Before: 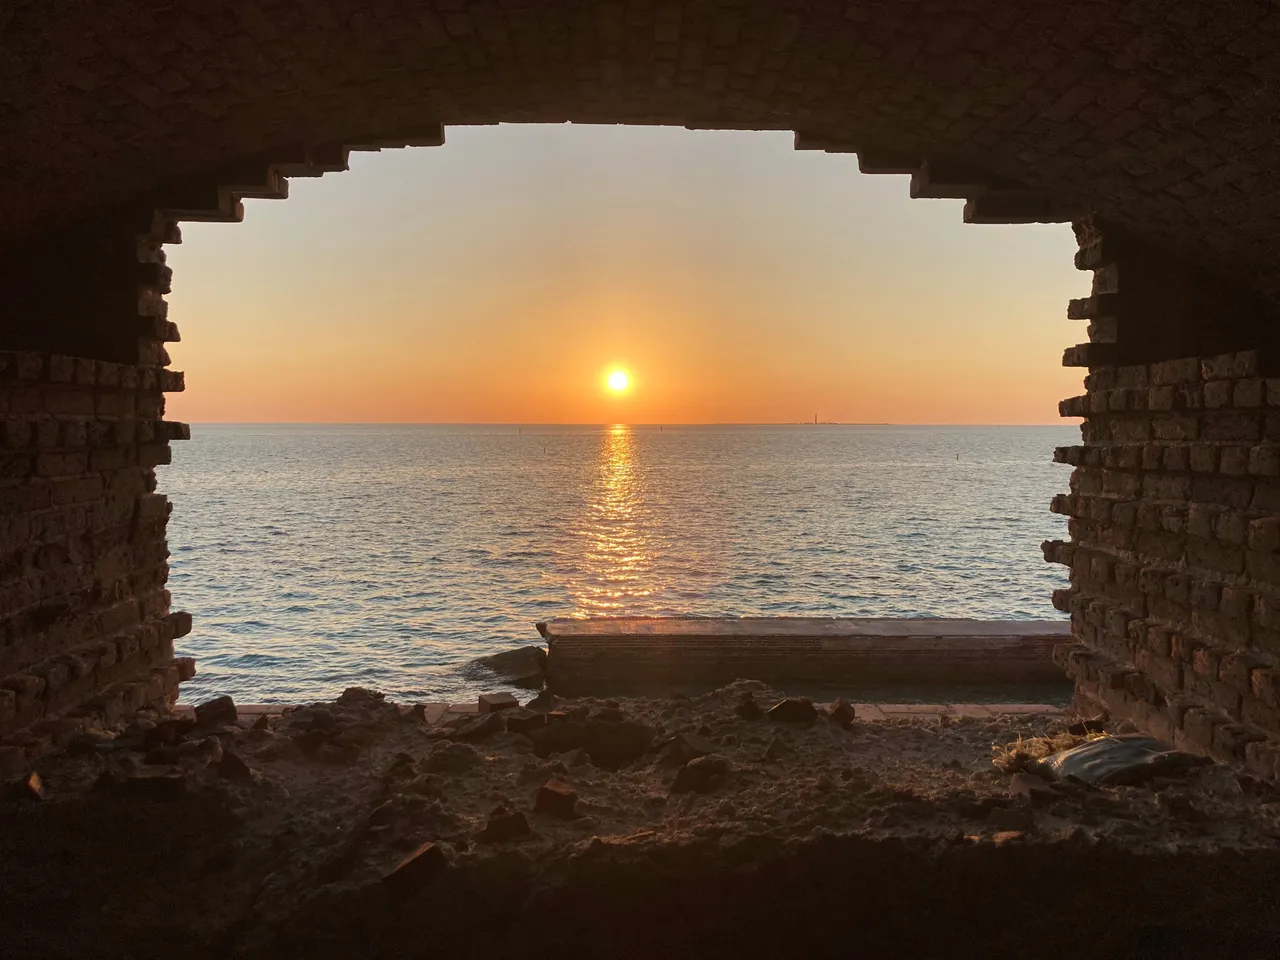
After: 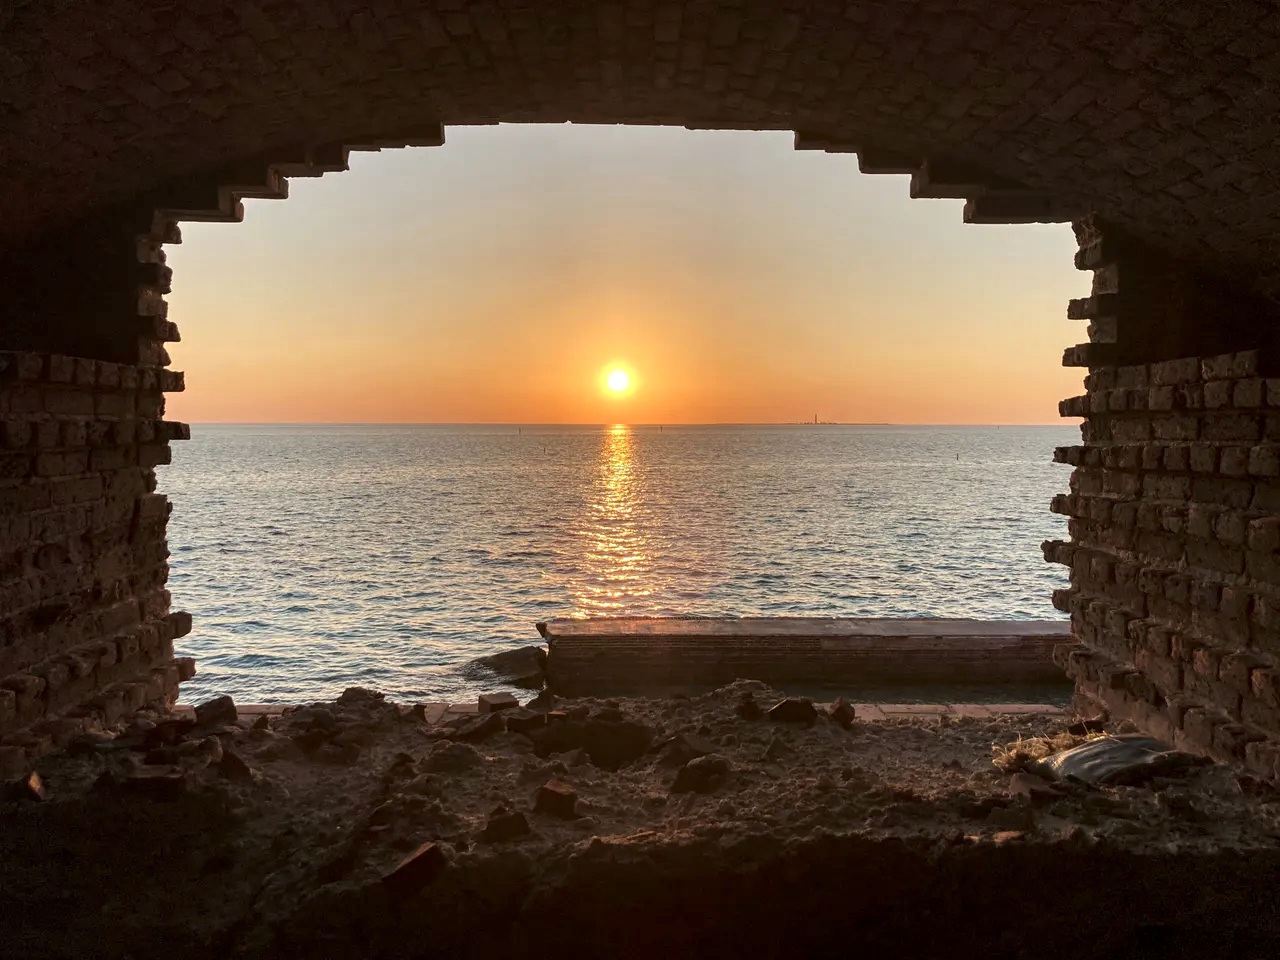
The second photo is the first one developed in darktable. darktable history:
local contrast: detail 135%, midtone range 0.746
